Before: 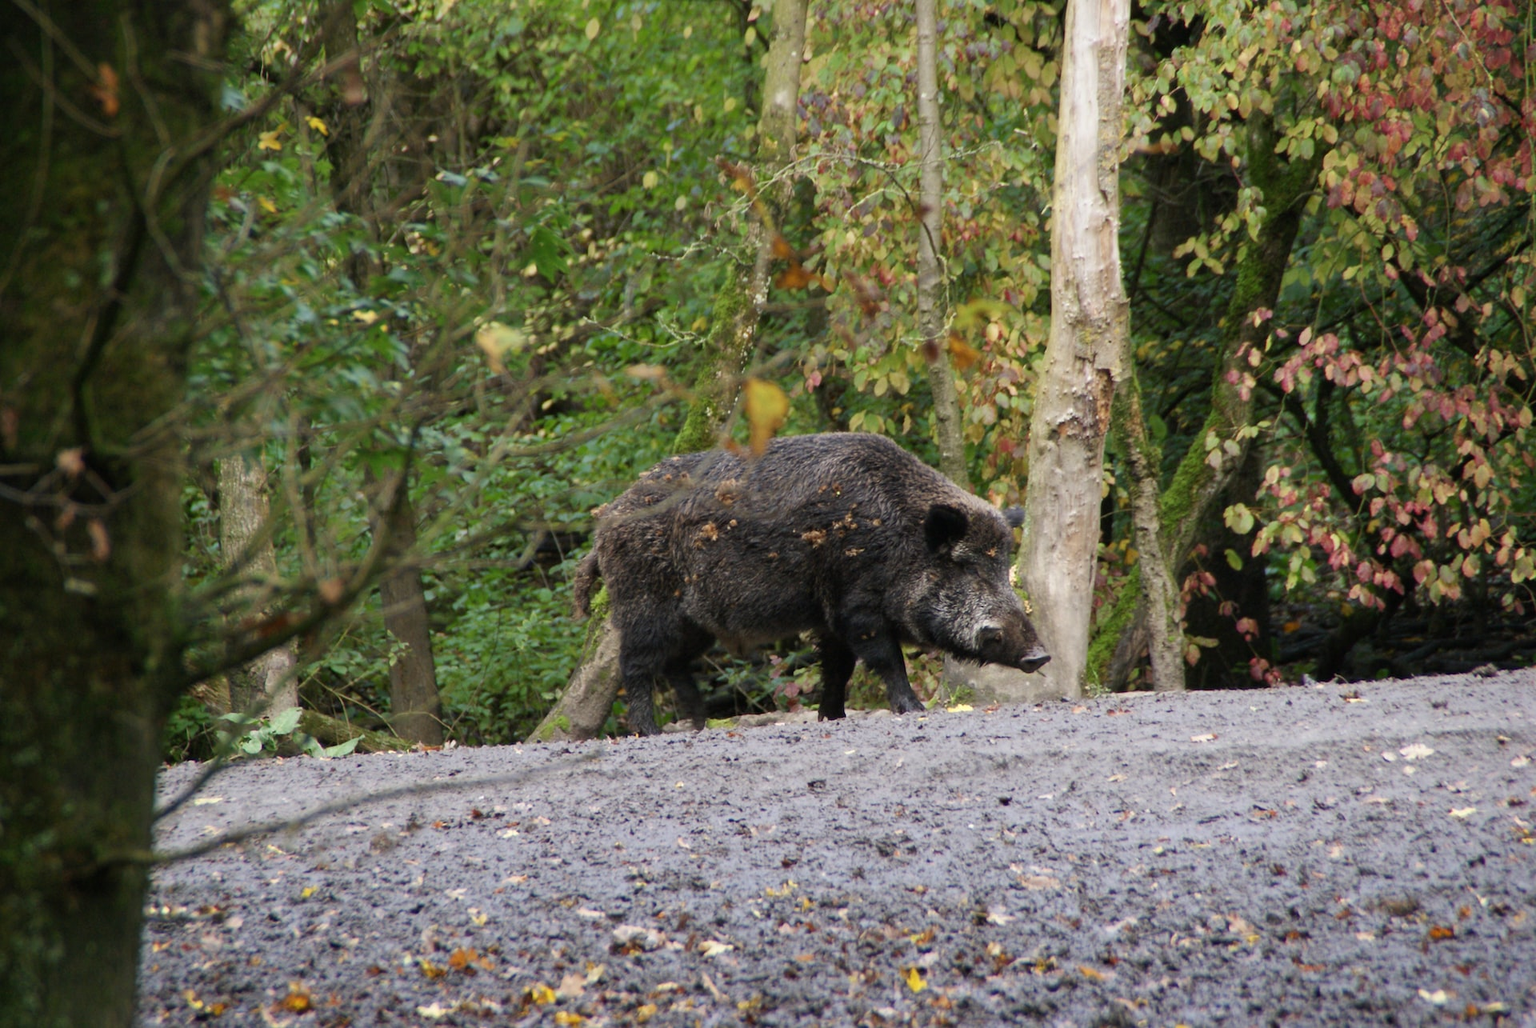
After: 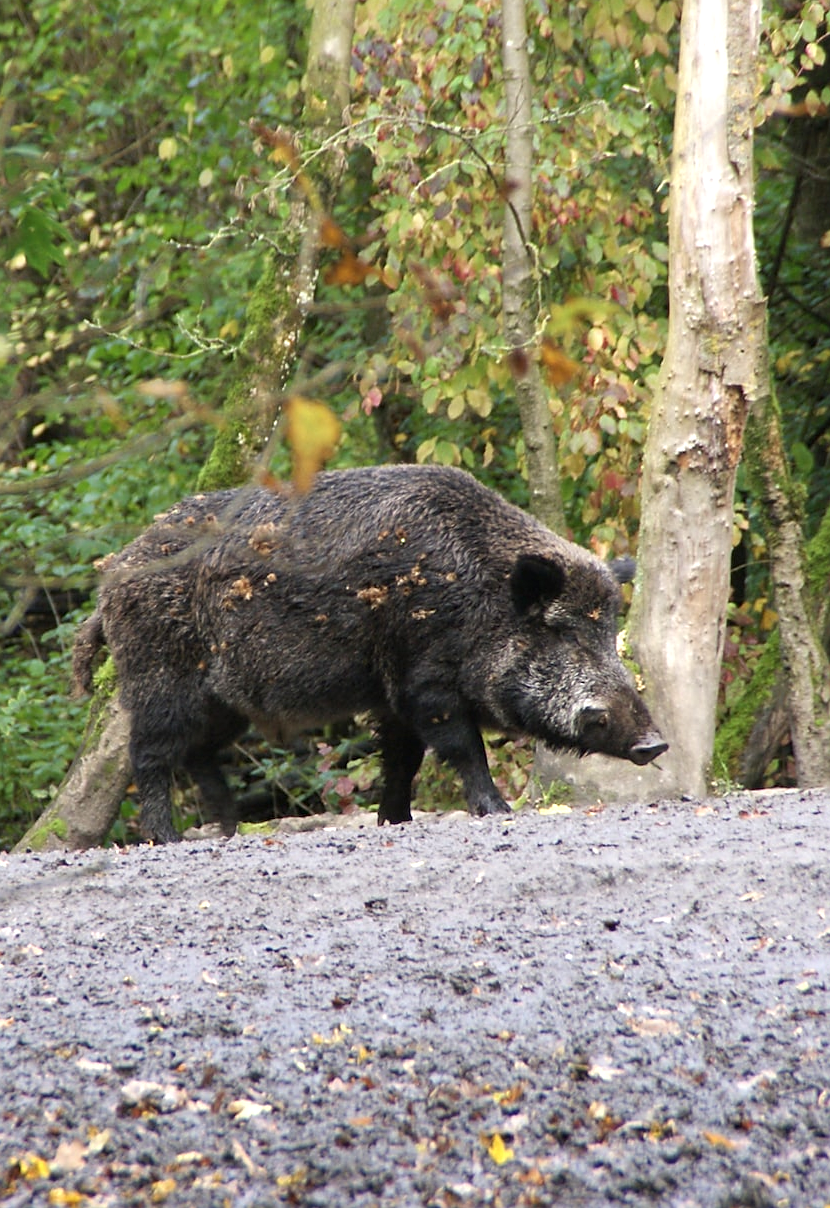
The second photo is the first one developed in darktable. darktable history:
sharpen: radius 1.908, amount 0.39, threshold 1.471
exposure: exposure 0.513 EV, compensate highlight preservation false
contrast brightness saturation: saturation -0.059
crop: left 33.599%, top 5.967%, right 23.128%
